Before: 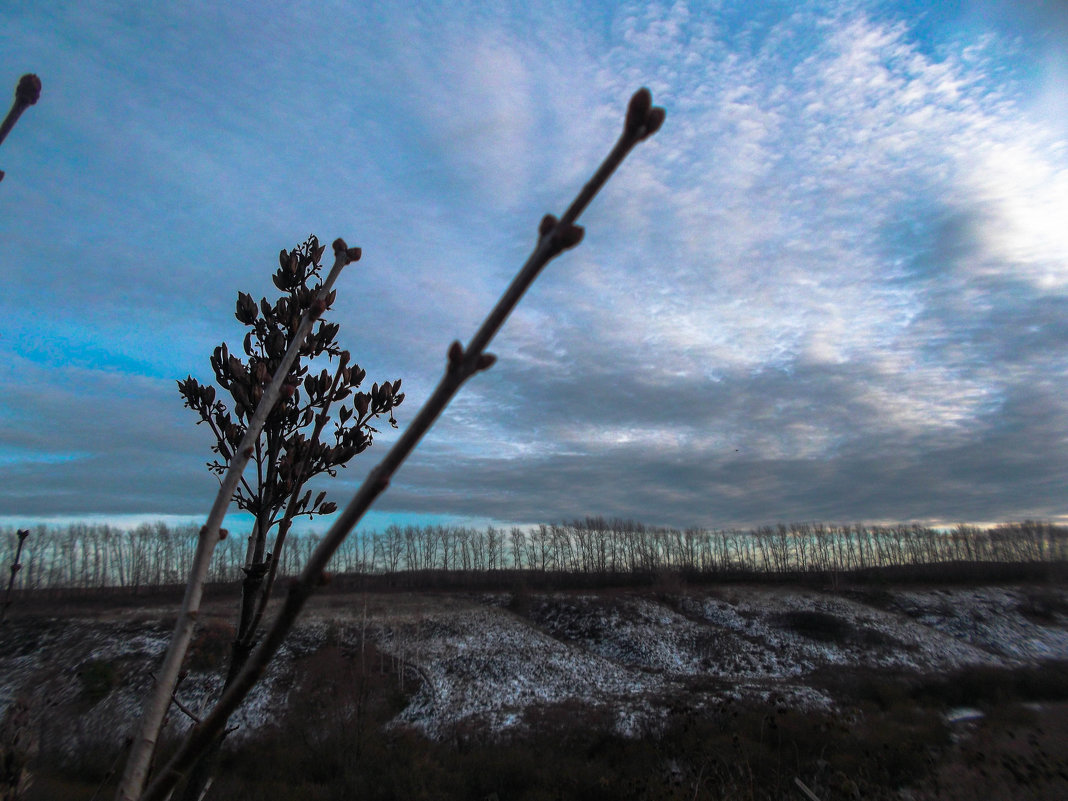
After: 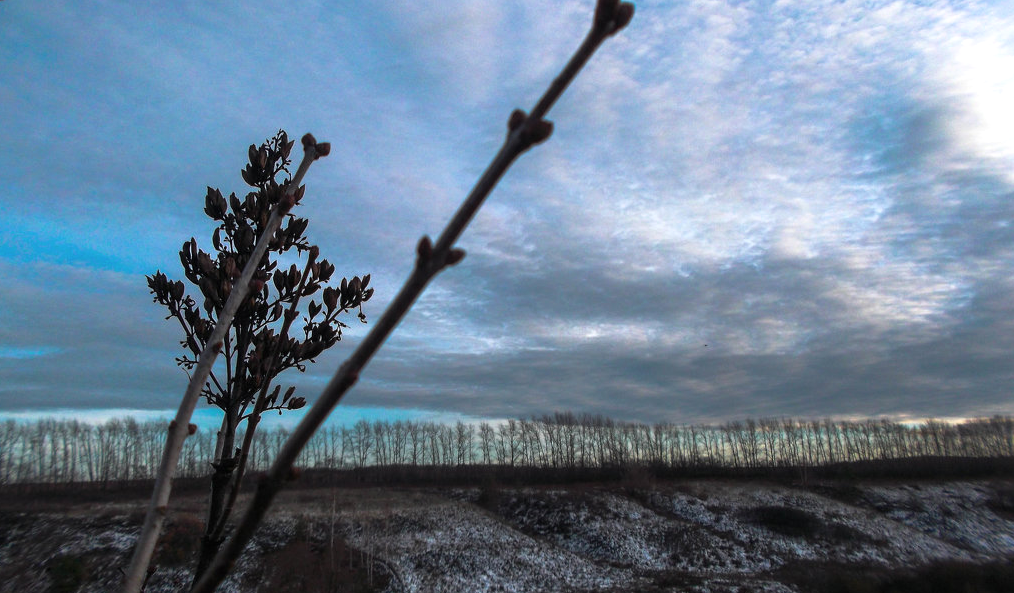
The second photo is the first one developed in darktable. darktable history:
shadows and highlights: shadows -12.5, white point adjustment 4, highlights 28.33
crop and rotate: left 2.991%, top 13.302%, right 1.981%, bottom 12.636%
